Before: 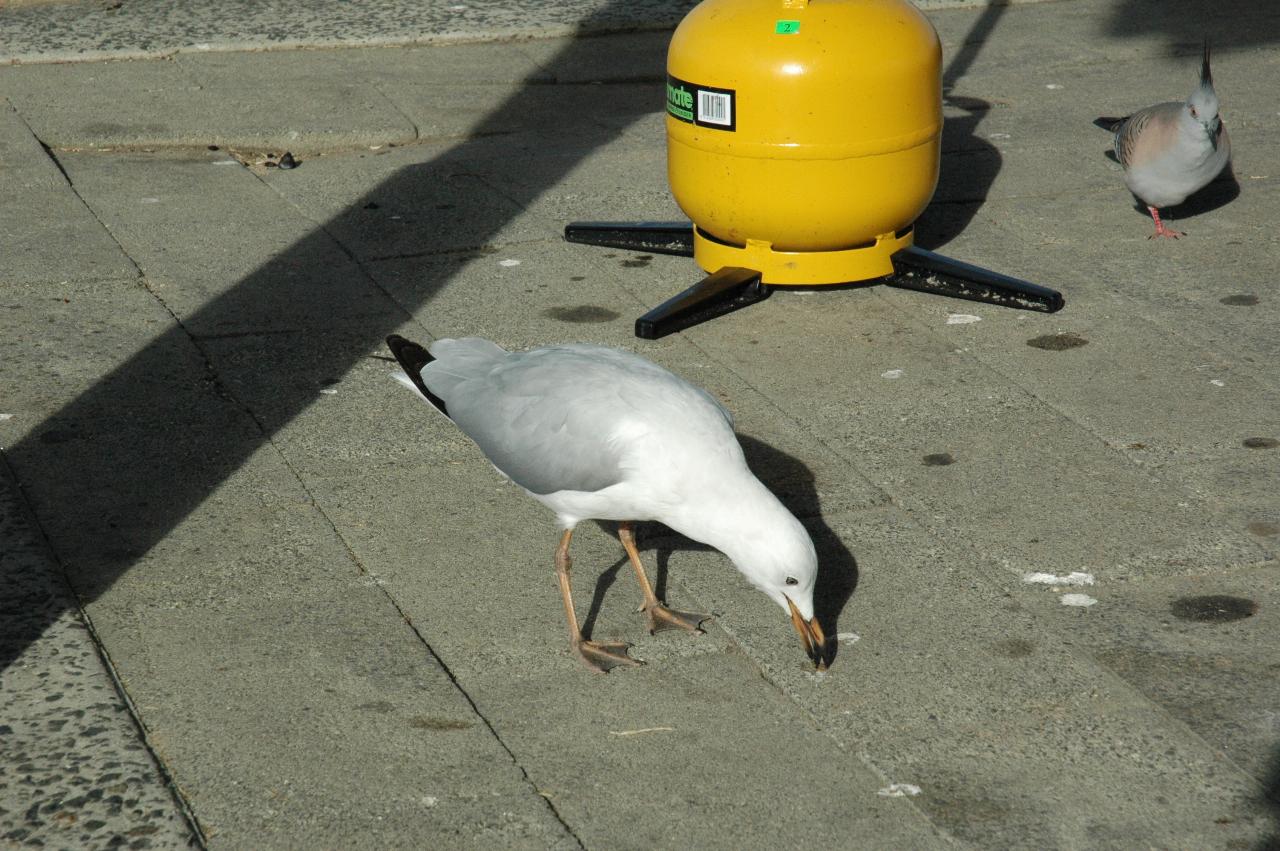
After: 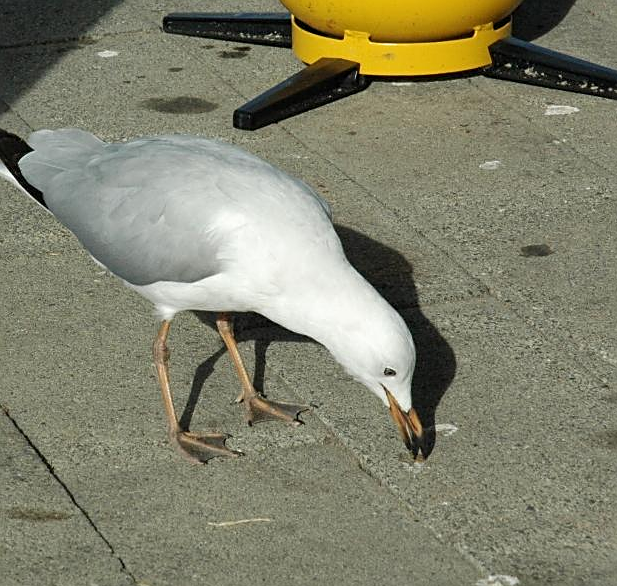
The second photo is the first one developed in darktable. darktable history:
sharpen: on, module defaults
crop: left 31.411%, top 24.596%, right 20.378%, bottom 6.528%
